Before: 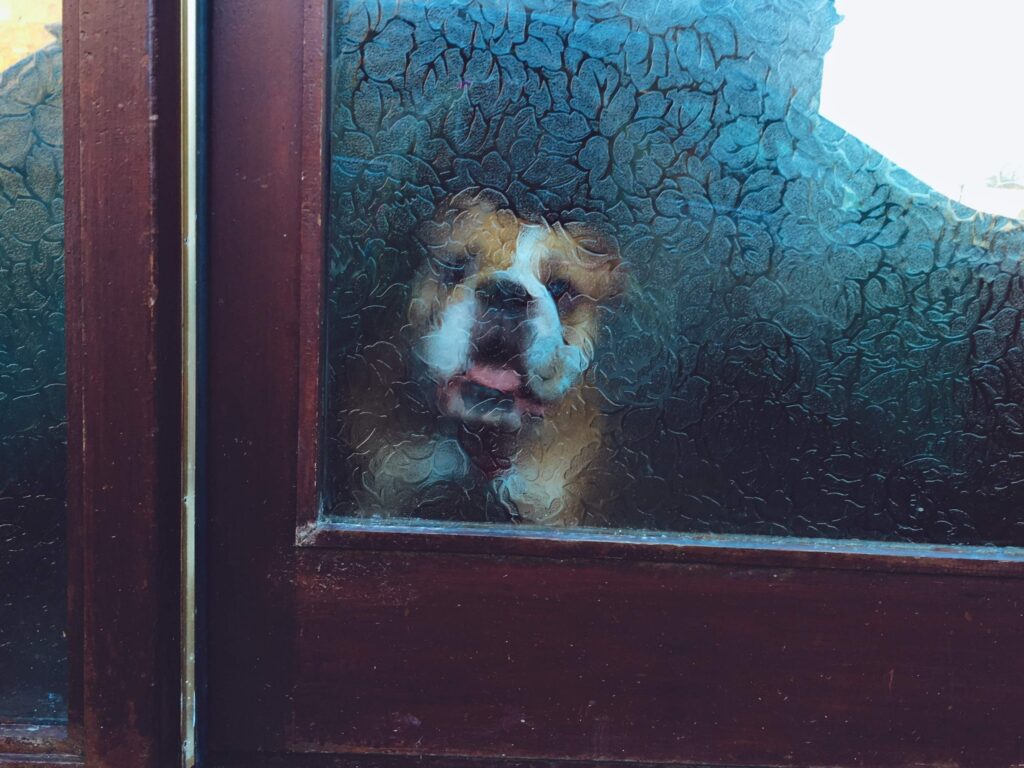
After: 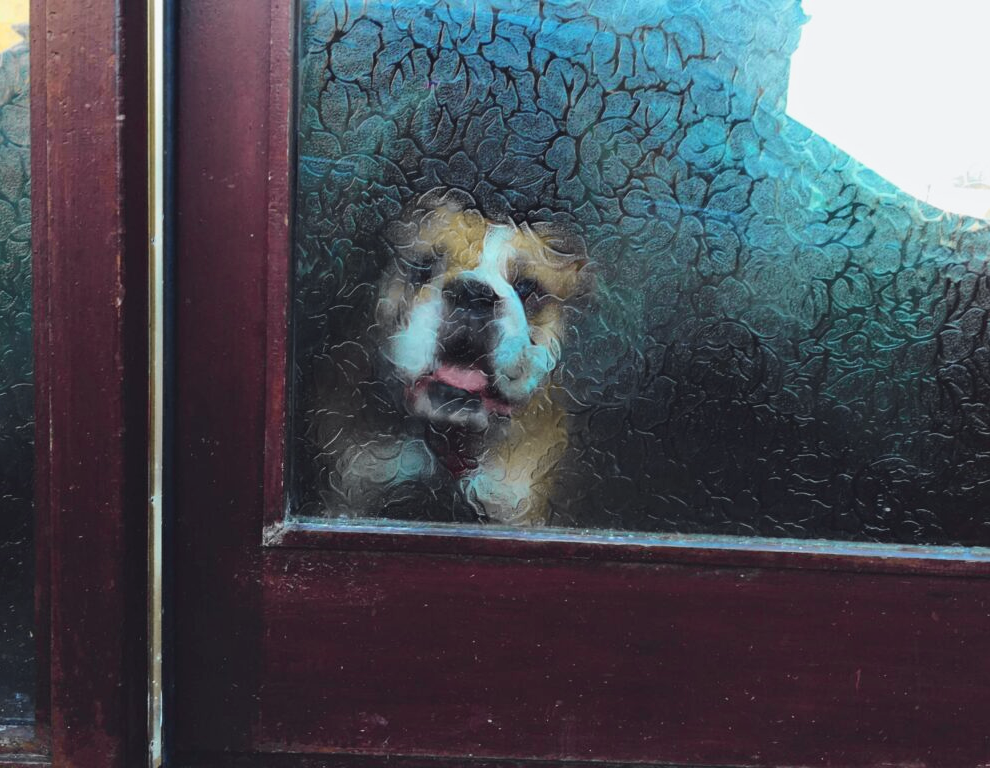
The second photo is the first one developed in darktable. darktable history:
tone curve: curves: ch0 [(0, 0) (0.071, 0.058) (0.266, 0.268) (0.498, 0.542) (0.766, 0.807) (1, 0.983)]; ch1 [(0, 0) (0.346, 0.307) (0.408, 0.387) (0.463, 0.465) (0.482, 0.493) (0.502, 0.499) (0.517, 0.505) (0.55, 0.554) (0.597, 0.61) (0.651, 0.698) (1, 1)]; ch2 [(0, 0) (0.346, 0.34) (0.434, 0.46) (0.485, 0.494) (0.5, 0.498) (0.509, 0.517) (0.526, 0.539) (0.583, 0.603) (0.625, 0.659) (1, 1)], color space Lab, independent channels, preserve colors none
crop and rotate: left 3.238%
